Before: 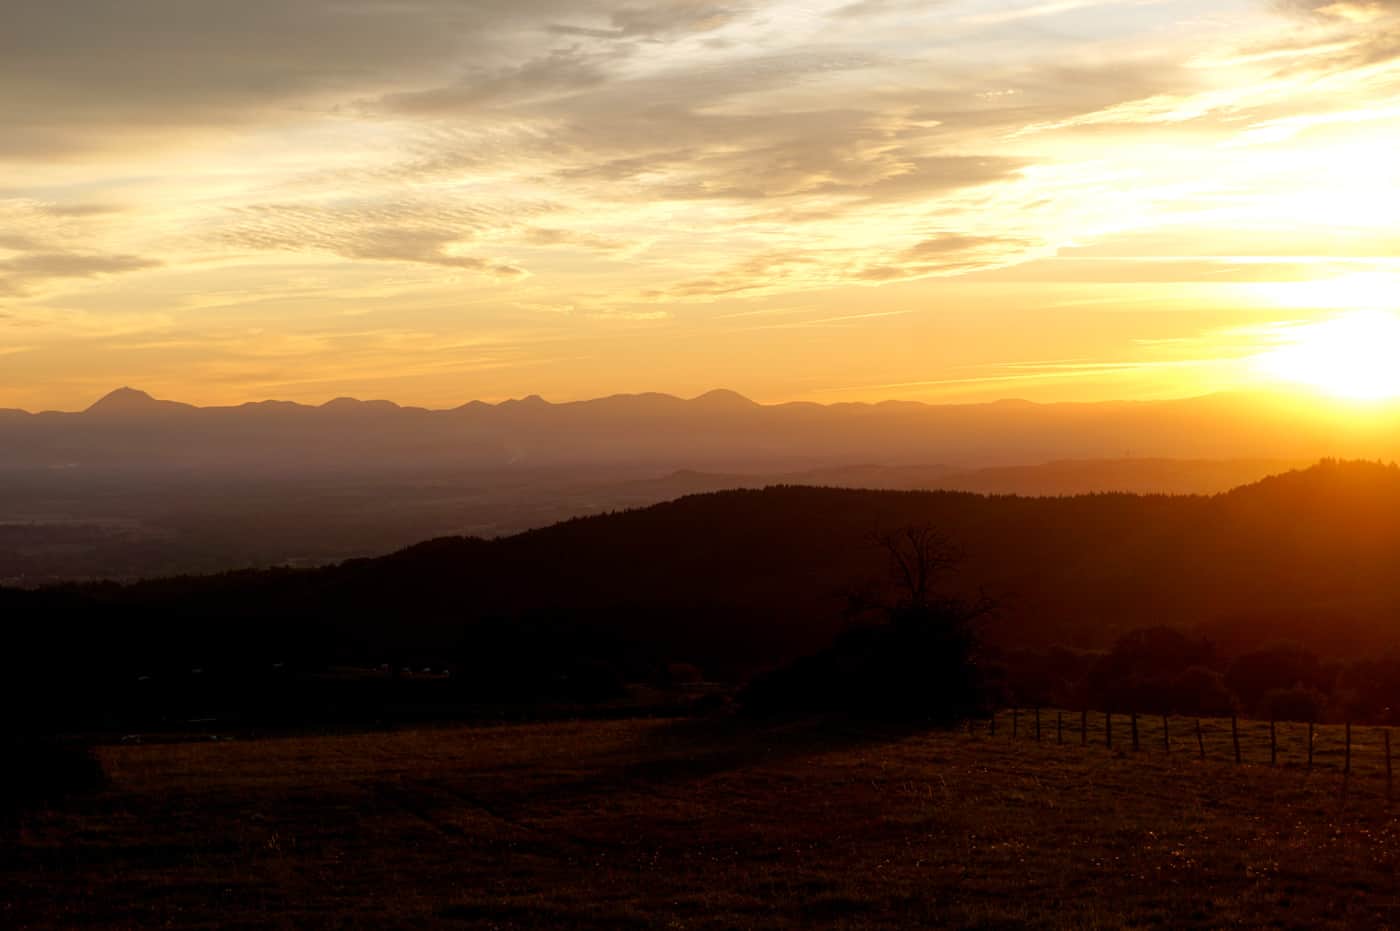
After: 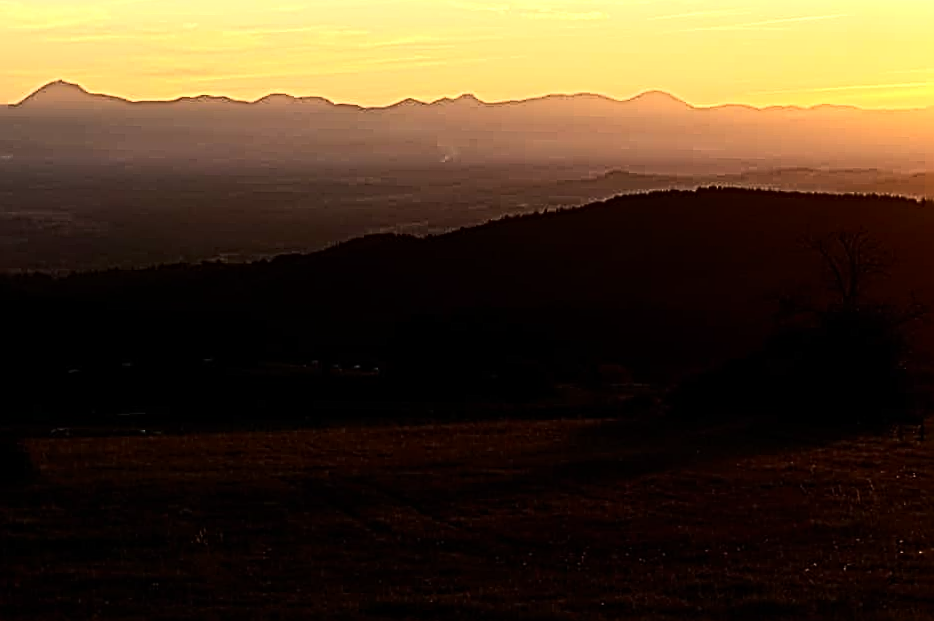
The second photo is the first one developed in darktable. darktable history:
sharpen: radius 3.158, amount 1.731
crop and rotate: angle -0.82°, left 3.85%, top 31.828%, right 27.992%
tone equalizer: -8 EV -0.75 EV, -7 EV -0.7 EV, -6 EV -0.6 EV, -5 EV -0.4 EV, -3 EV 0.4 EV, -2 EV 0.6 EV, -1 EV 0.7 EV, +0 EV 0.75 EV, edges refinement/feathering 500, mask exposure compensation -1.57 EV, preserve details no
contrast brightness saturation: contrast 0.24, brightness 0.09
